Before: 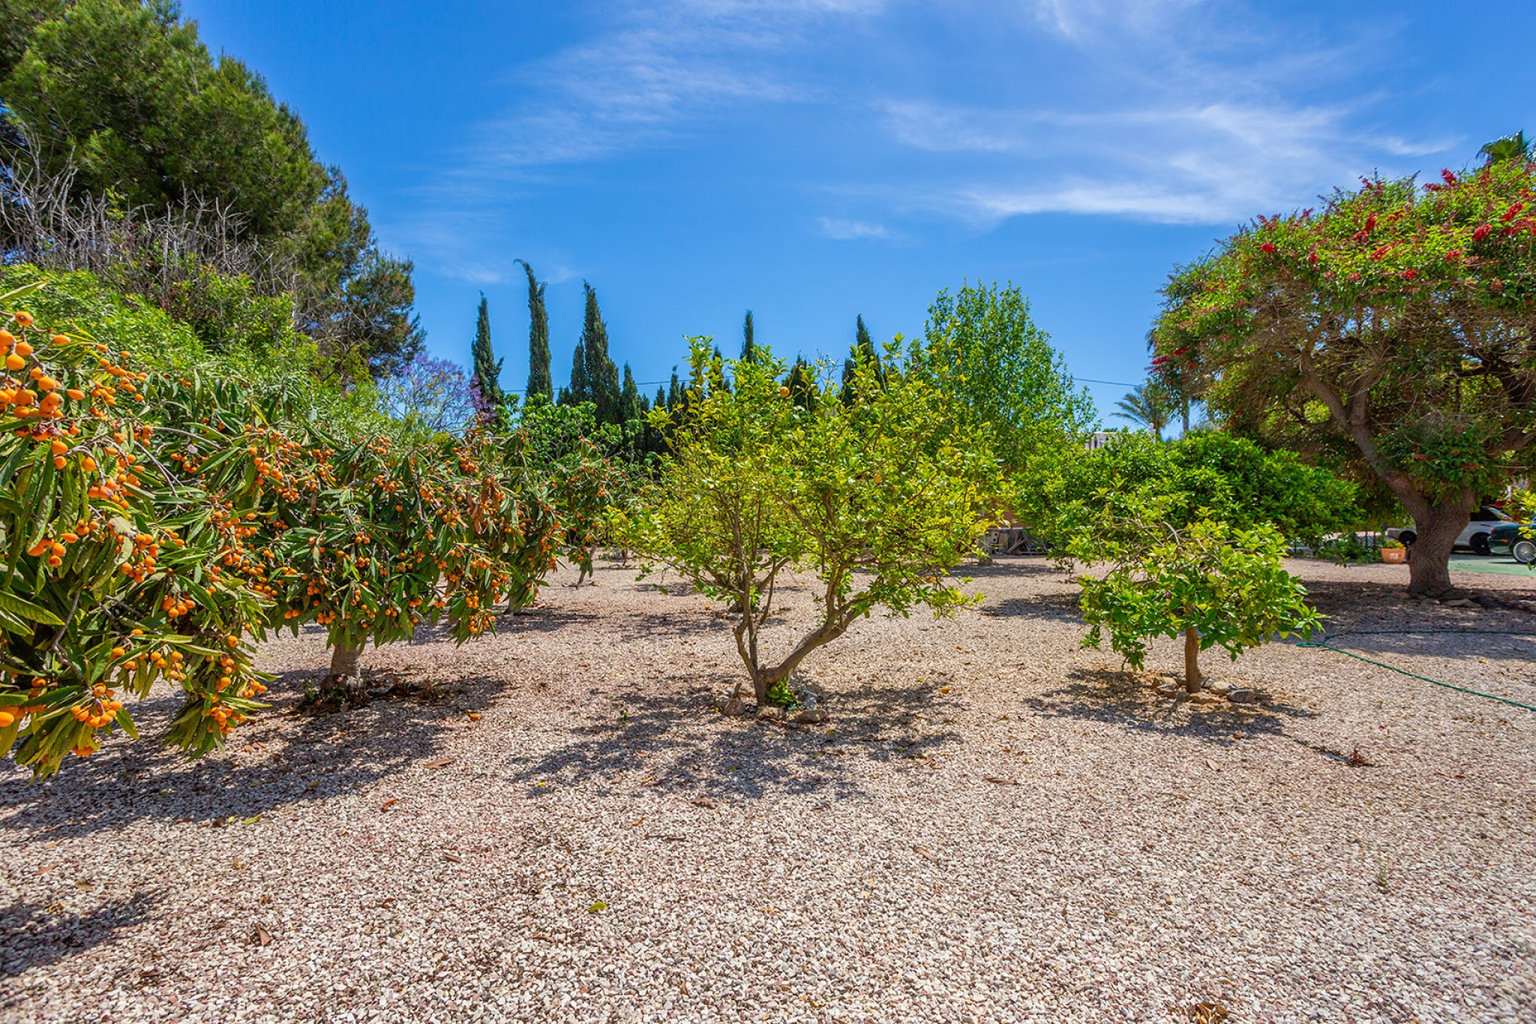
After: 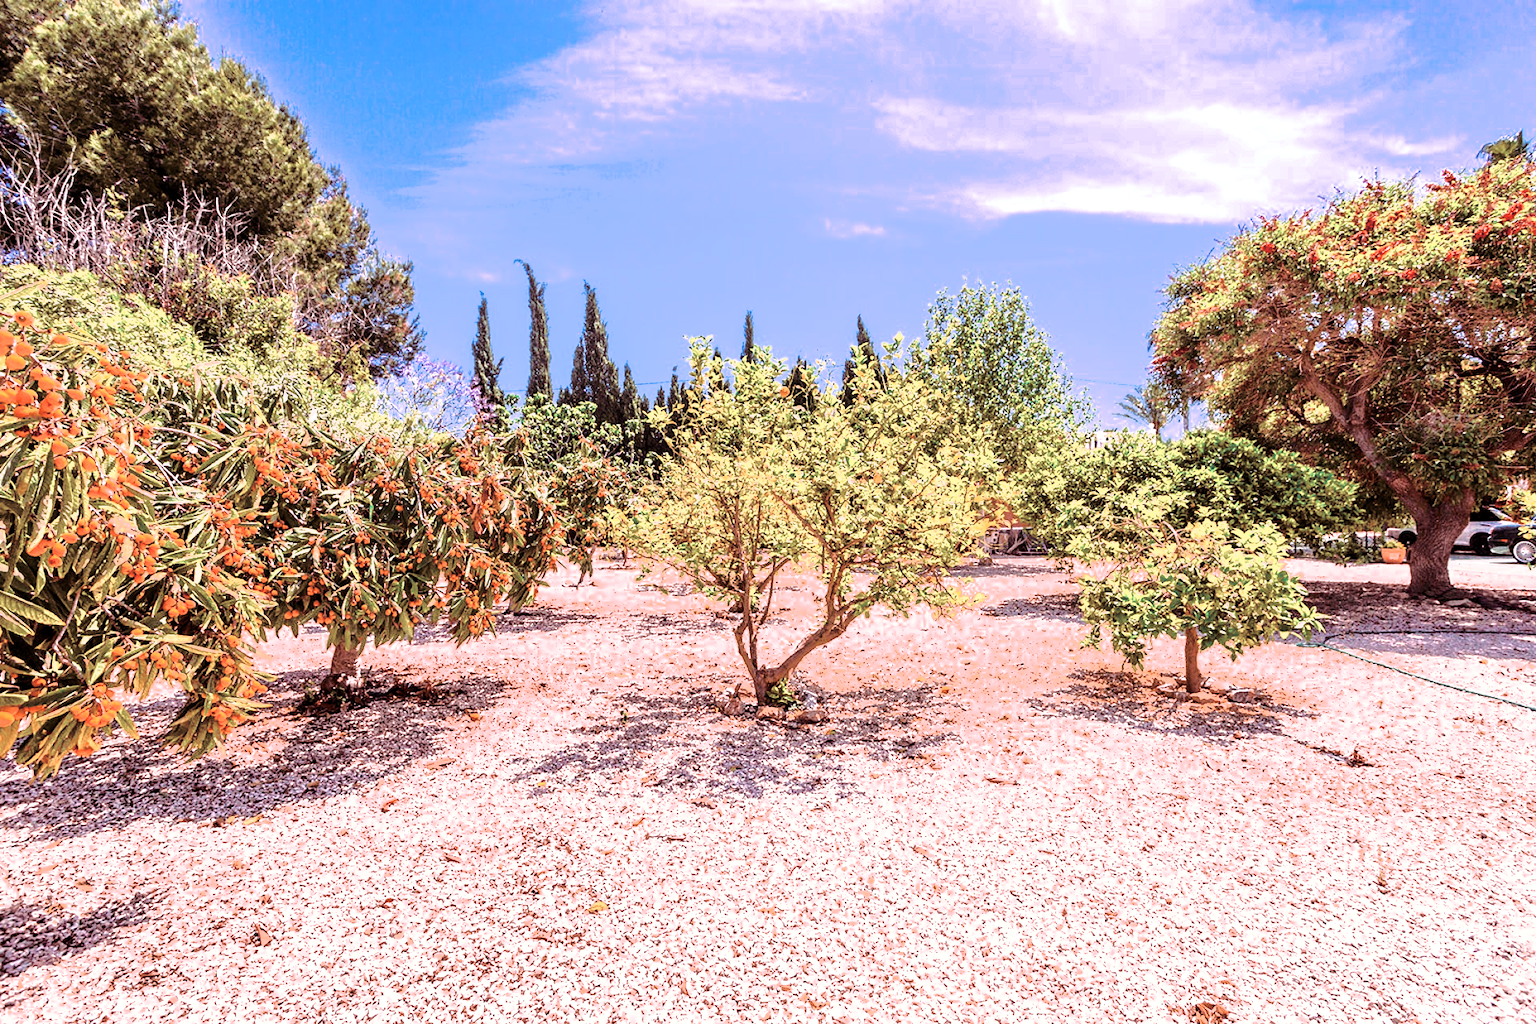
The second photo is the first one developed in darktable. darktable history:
contrast brightness saturation: saturation -0.05
color zones: curves: ch0 [(0, 0.5) (0.125, 0.4) (0.25, 0.5) (0.375, 0.4) (0.5, 0.4) (0.625, 0.35) (0.75, 0.35) (0.875, 0.5)]; ch1 [(0, 0.35) (0.125, 0.45) (0.25, 0.35) (0.375, 0.35) (0.5, 0.35) (0.625, 0.35) (0.75, 0.45) (0.875, 0.35)]; ch2 [(0, 0.6) (0.125, 0.5) (0.25, 0.5) (0.375, 0.6) (0.5, 0.6) (0.625, 0.5) (0.75, 0.5) (0.875, 0.5)]
split-toning: highlights › hue 298.8°, highlights › saturation 0.73, compress 41.76%
tone curve: curves: ch0 [(0, 0) (0.104, 0.061) (0.239, 0.201) (0.327, 0.317) (0.401, 0.443) (0.489, 0.566) (0.65, 0.68) (0.832, 0.858) (1, 0.977)]; ch1 [(0, 0) (0.161, 0.092) (0.35, 0.33) (0.379, 0.401) (0.447, 0.476) (0.495, 0.499) (0.515, 0.518) (0.534, 0.557) (0.602, 0.625) (0.712, 0.706) (1, 1)]; ch2 [(0, 0) (0.359, 0.372) (0.437, 0.437) (0.502, 0.501) (0.55, 0.534) (0.592, 0.601) (0.647, 0.64) (1, 1)], color space Lab, independent channels, preserve colors none
color balance rgb: shadows lift › chroma 2.79%, shadows lift › hue 190.66°, power › hue 171.85°, highlights gain › chroma 2.16%, highlights gain › hue 75.26°, global offset › luminance -0.51%, perceptual saturation grading › highlights -33.8%, perceptual saturation grading › mid-tones 14.98%, perceptual saturation grading › shadows 48.43%, perceptual brilliance grading › highlights 15.68%, perceptual brilliance grading › mid-tones 6.62%, perceptual brilliance grading › shadows -14.98%, global vibrance 11.32%, contrast 5.05%
exposure: black level correction 0, exposure 1.2 EV, compensate exposure bias true, compensate highlight preservation false
shadows and highlights: radius 125.46, shadows 21.19, highlights -21.19, low approximation 0.01
white balance: red 1.188, blue 1.11
